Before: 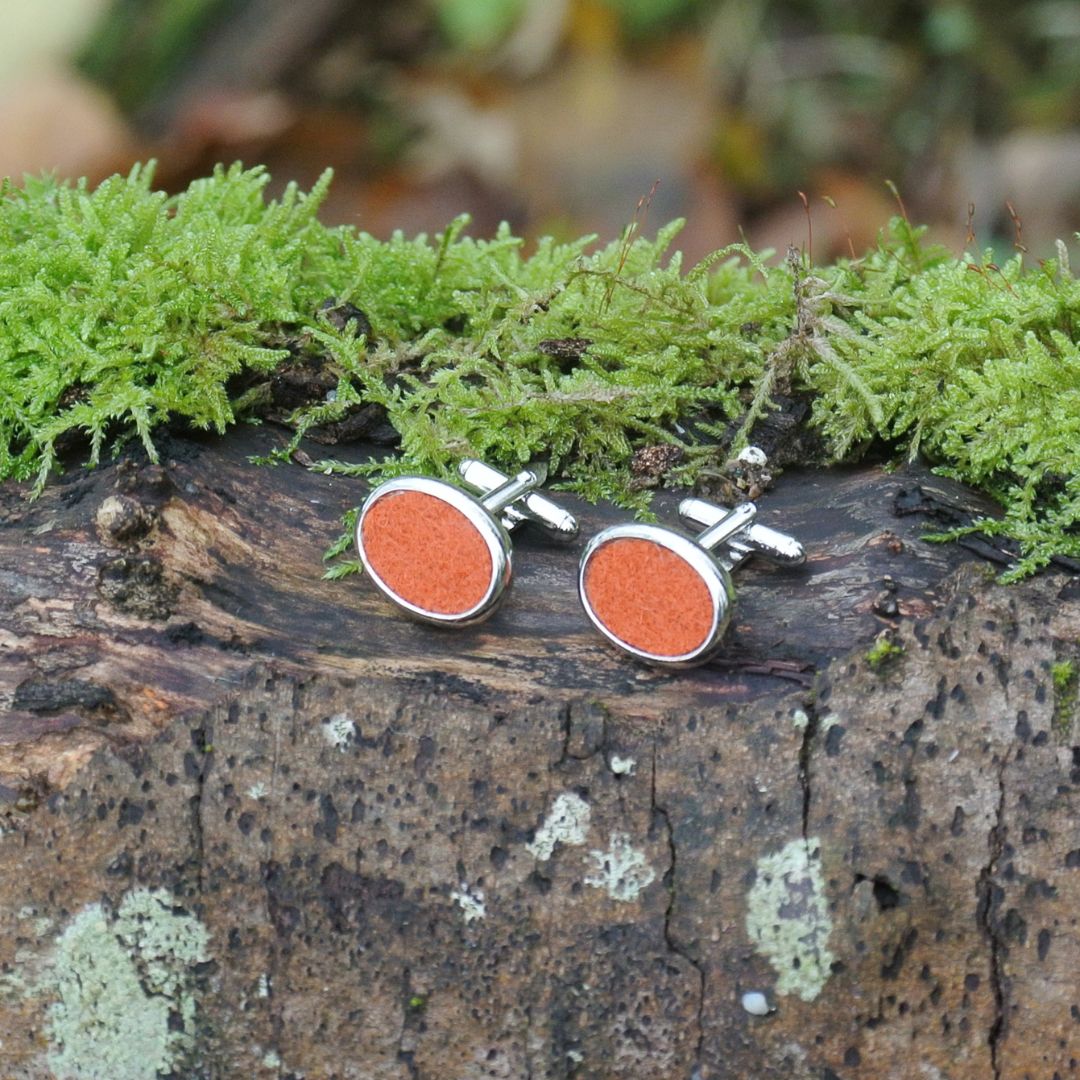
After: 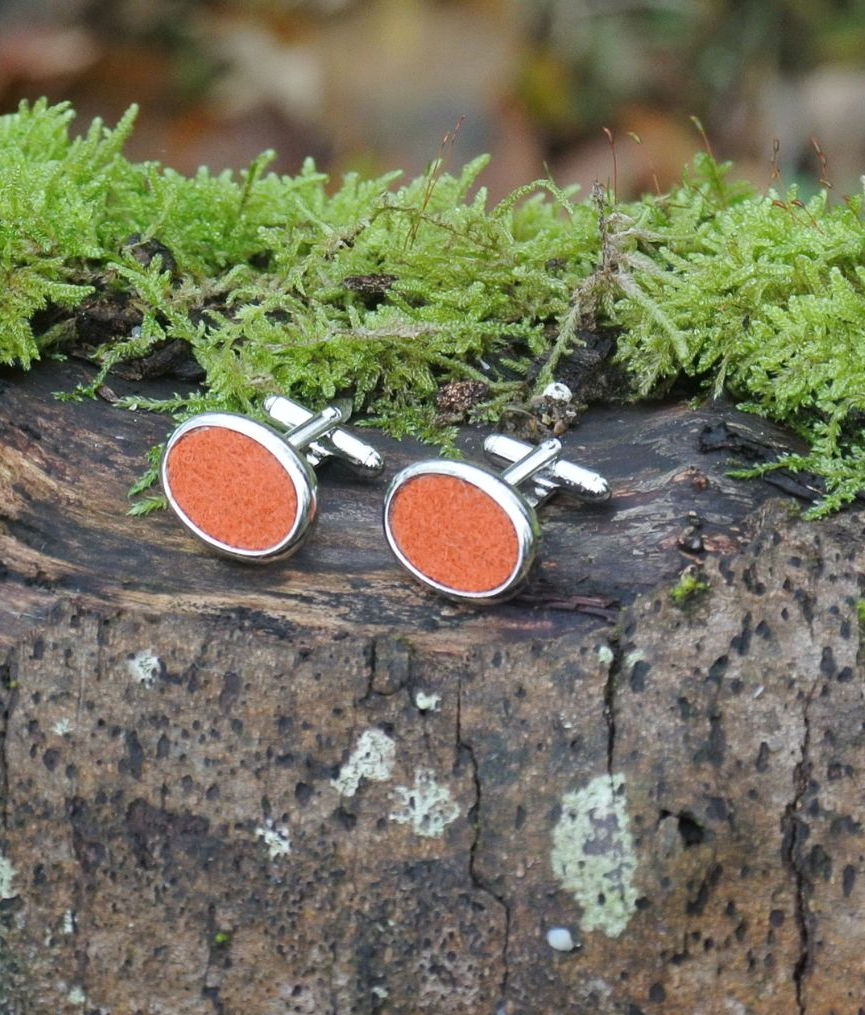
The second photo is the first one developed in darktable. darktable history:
crop and rotate: left 18.133%, top 5.943%, right 1.696%
